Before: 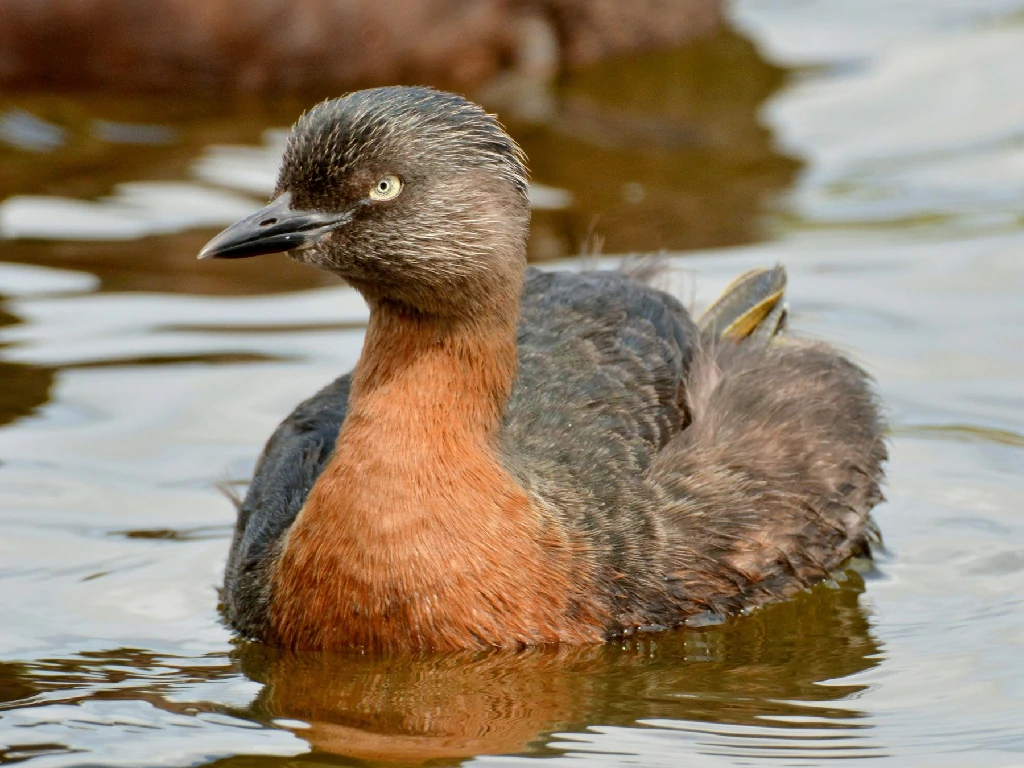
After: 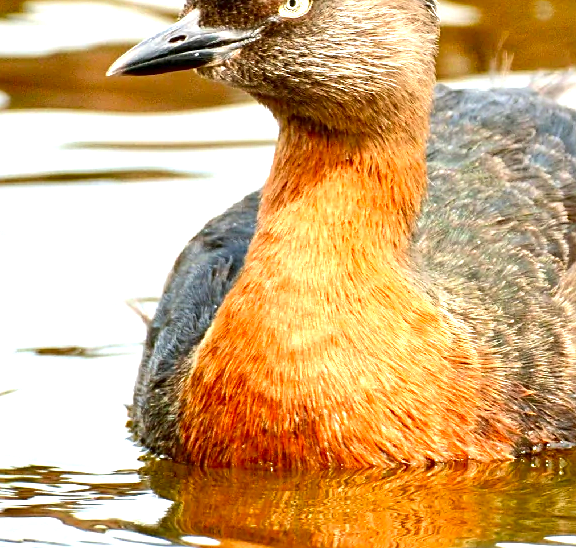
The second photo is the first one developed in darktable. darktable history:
contrast brightness saturation: brightness -0.02, saturation 0.35
exposure: black level correction 0, exposure 1.388 EV, compensate exposure bias true, compensate highlight preservation false
crop: left 8.966%, top 23.852%, right 34.699%, bottom 4.703%
sharpen: on, module defaults
